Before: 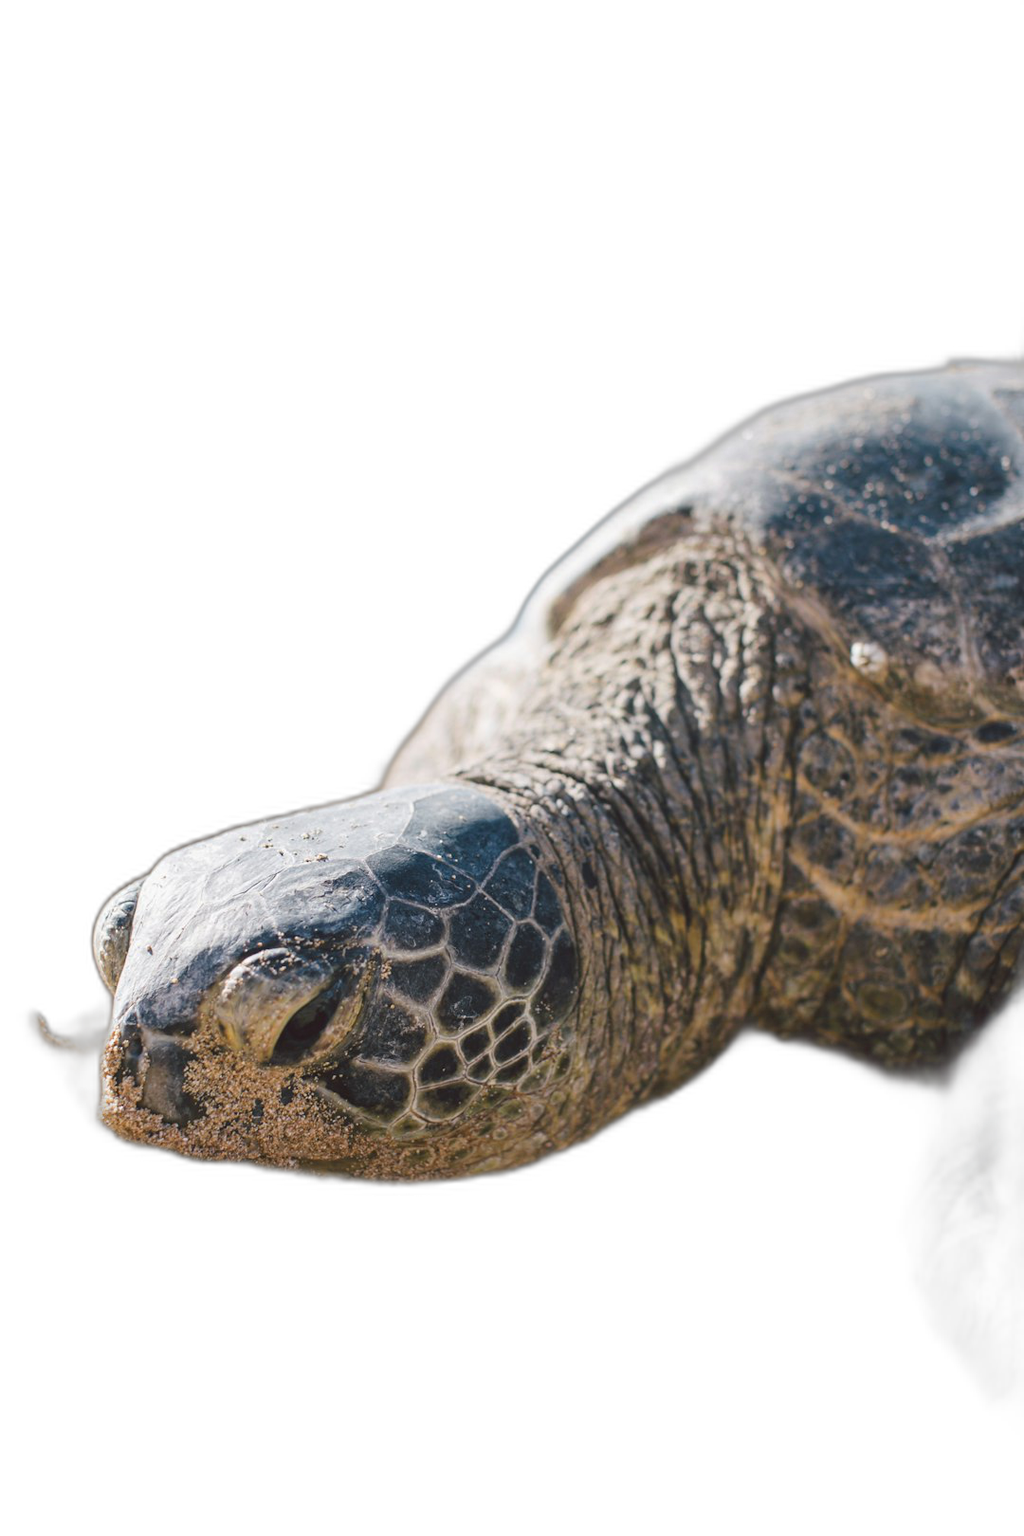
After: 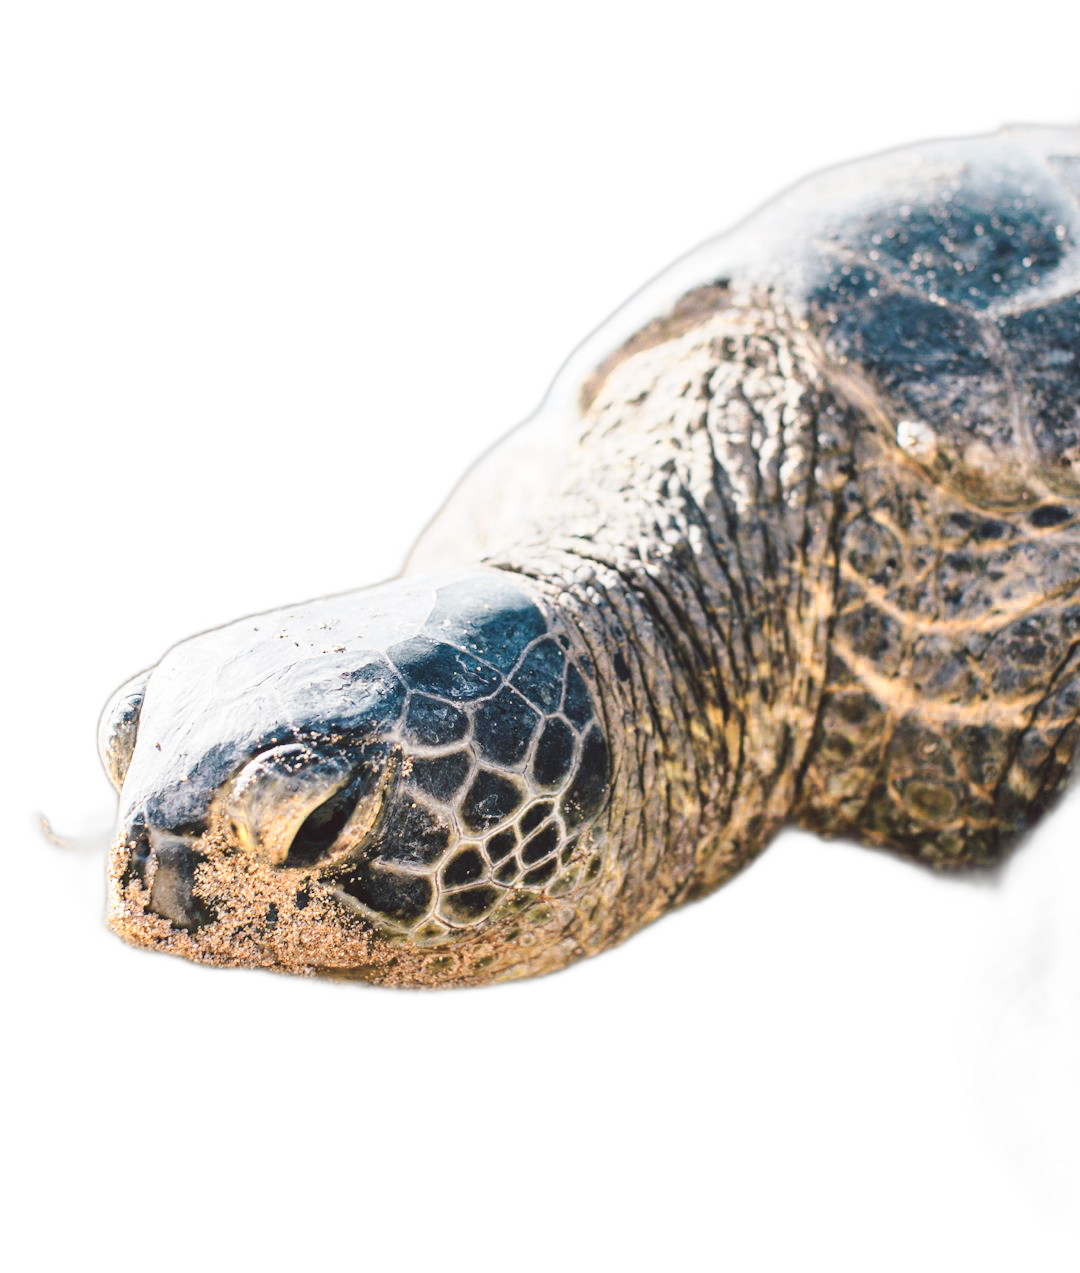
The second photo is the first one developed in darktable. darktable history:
base curve: curves: ch0 [(0, 0) (0.028, 0.03) (0.121, 0.232) (0.46, 0.748) (0.859, 0.968) (1, 1)], preserve colors none
crop and rotate: top 15.846%, bottom 5.548%
color zones: curves: ch0 [(0.018, 0.548) (0.224, 0.64) (0.425, 0.447) (0.675, 0.575) (0.732, 0.579)]; ch1 [(0.066, 0.487) (0.25, 0.5) (0.404, 0.43) (0.75, 0.421) (0.956, 0.421)]; ch2 [(0.044, 0.561) (0.215, 0.465) (0.399, 0.544) (0.465, 0.548) (0.614, 0.447) (0.724, 0.43) (0.882, 0.623) (0.956, 0.632)]
